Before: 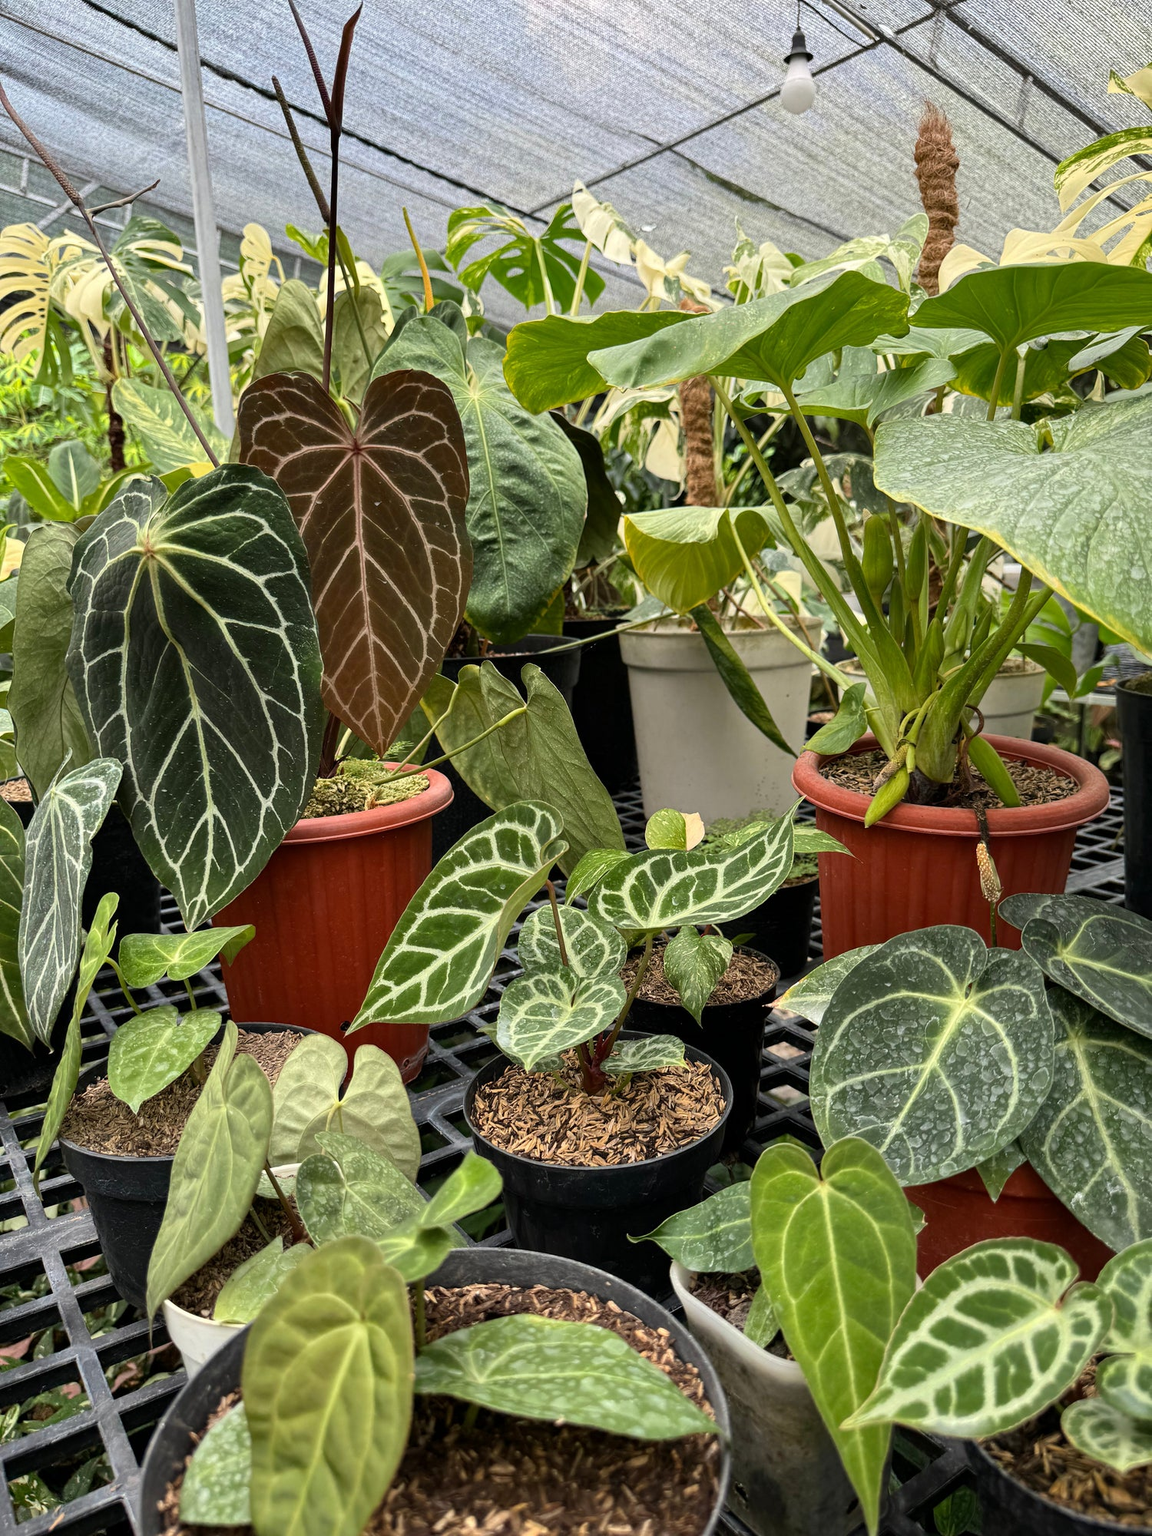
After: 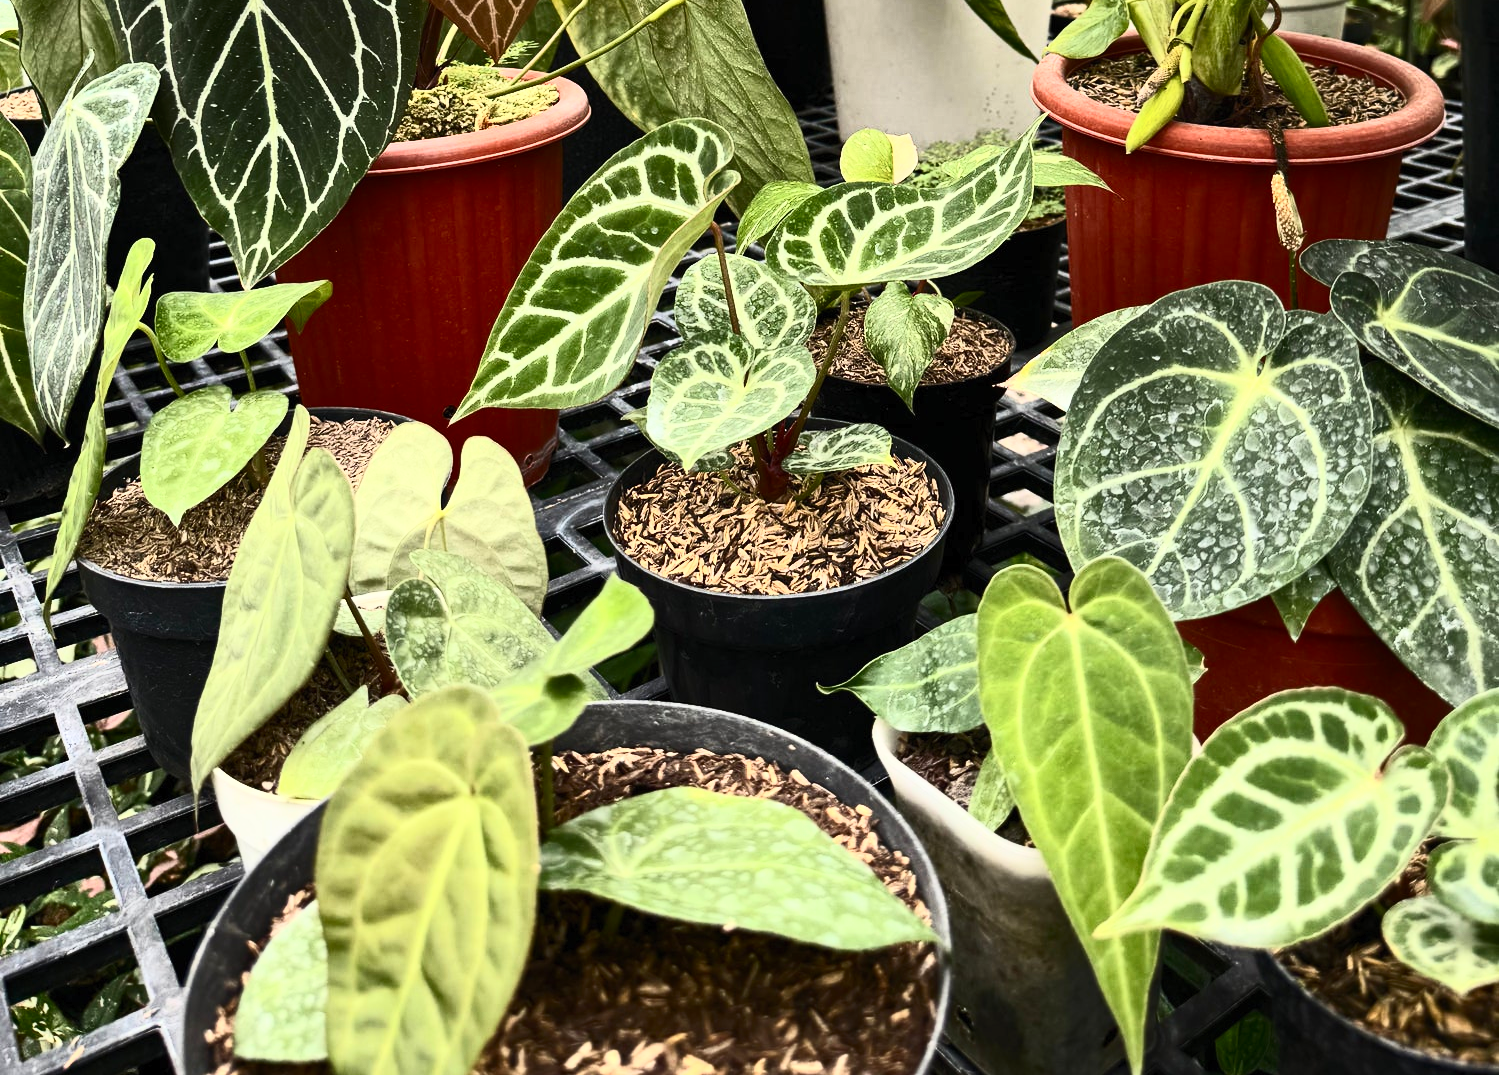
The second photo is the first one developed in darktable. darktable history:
contrast brightness saturation: contrast 0.62, brightness 0.34, saturation 0.14
shadows and highlights: radius 334.93, shadows 63.48, highlights 6.06, compress 87.7%, highlights color adjustment 39.73%, soften with gaussian
crop and rotate: top 46.237%
